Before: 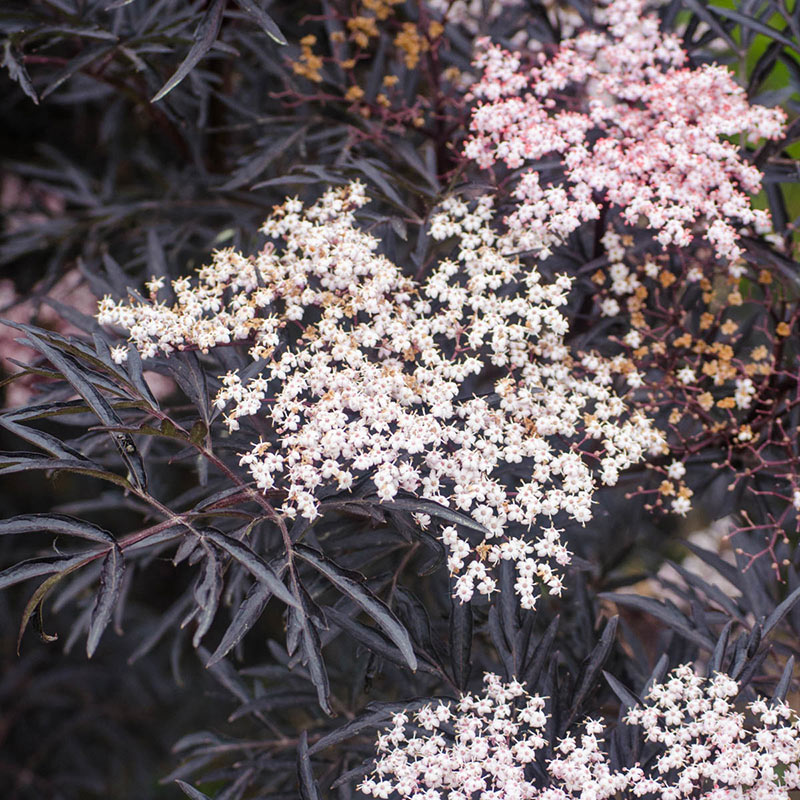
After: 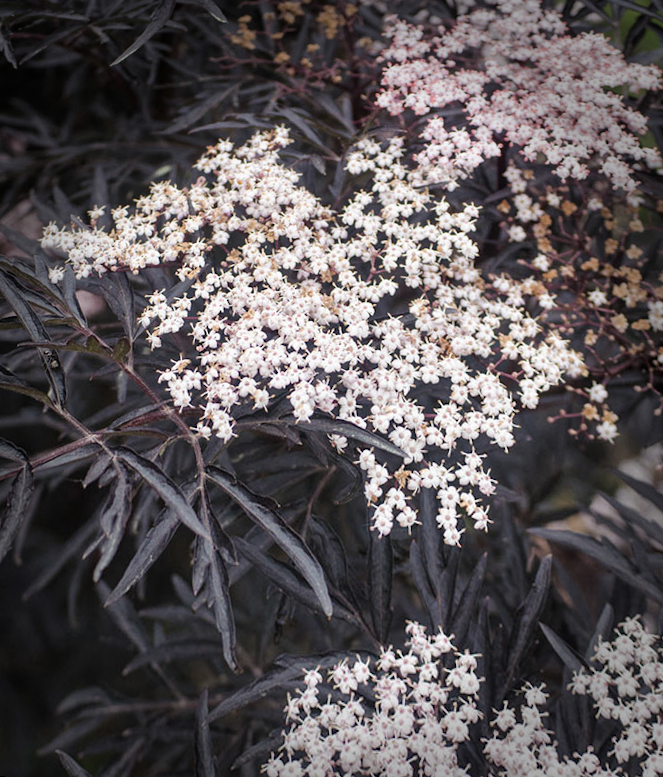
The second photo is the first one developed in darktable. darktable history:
rotate and perspective: rotation 0.72°, lens shift (vertical) -0.352, lens shift (horizontal) -0.051, crop left 0.152, crop right 0.859, crop top 0.019, crop bottom 0.964
color correction: saturation 0.8
vignetting: fall-off start 66.7%, fall-off radius 39.74%, brightness -0.576, saturation -0.258, automatic ratio true, width/height ratio 0.671, dithering 16-bit output
